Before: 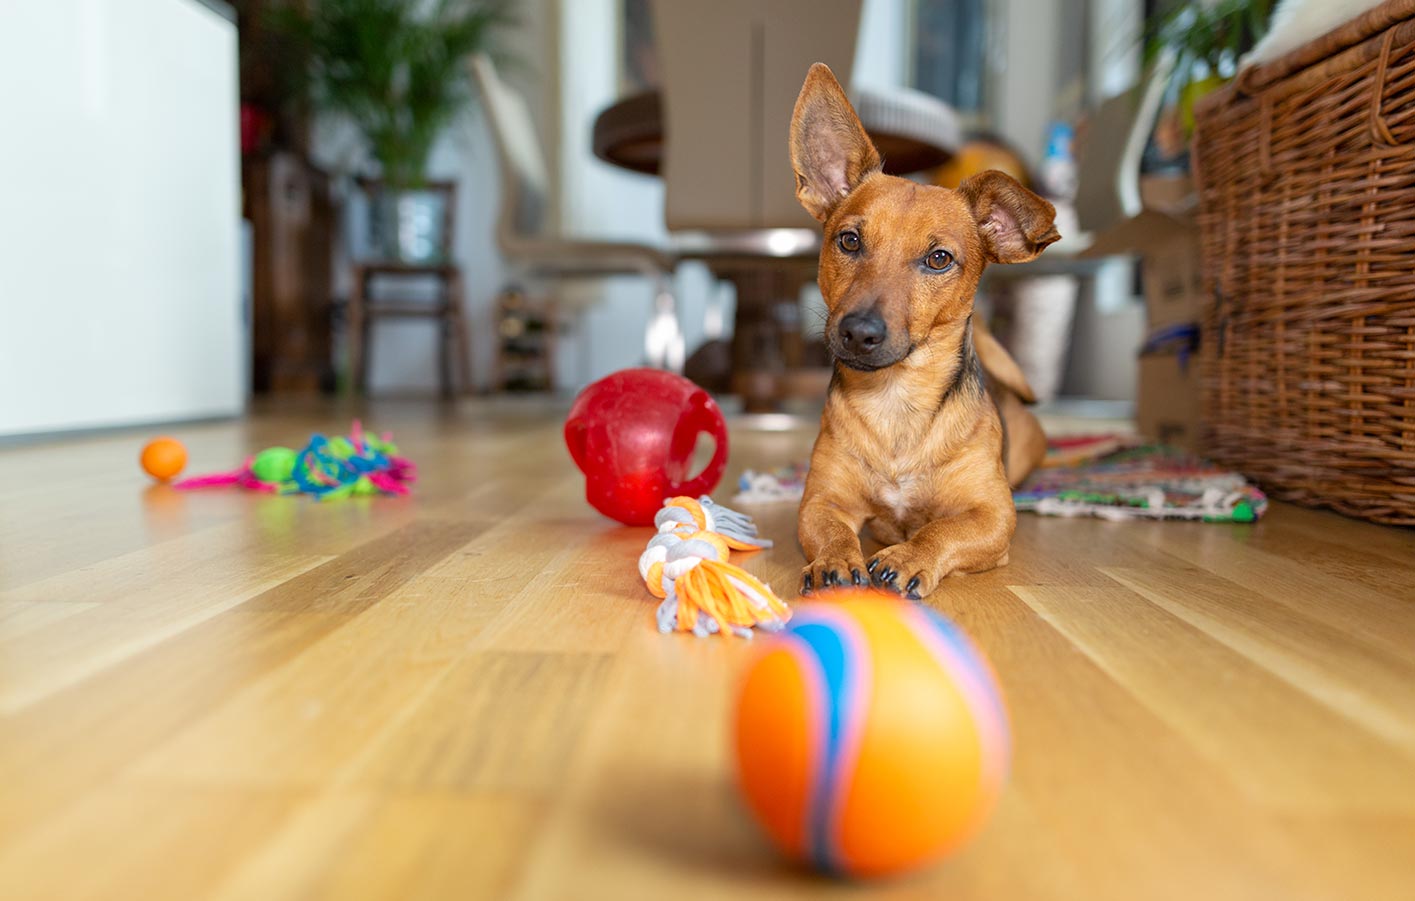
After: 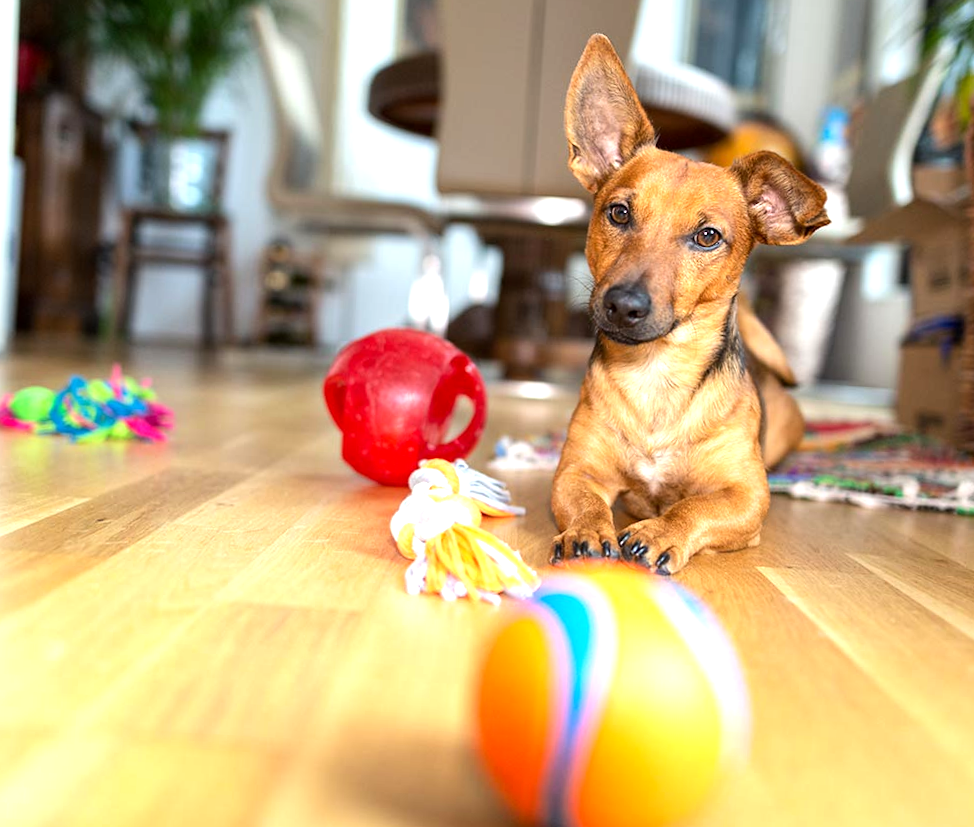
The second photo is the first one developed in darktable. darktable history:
tone equalizer: -8 EV -0.417 EV, -7 EV -0.389 EV, -6 EV -0.333 EV, -5 EV -0.222 EV, -3 EV 0.222 EV, -2 EV 0.333 EV, -1 EV 0.389 EV, +0 EV 0.417 EV, edges refinement/feathering 500, mask exposure compensation -1.57 EV, preserve details no
exposure: black level correction 0.001, exposure 0.5 EV, compensate exposure bias true, compensate highlight preservation false
crop and rotate: angle -3.27°, left 14.277%, top 0.028%, right 10.766%, bottom 0.028%
